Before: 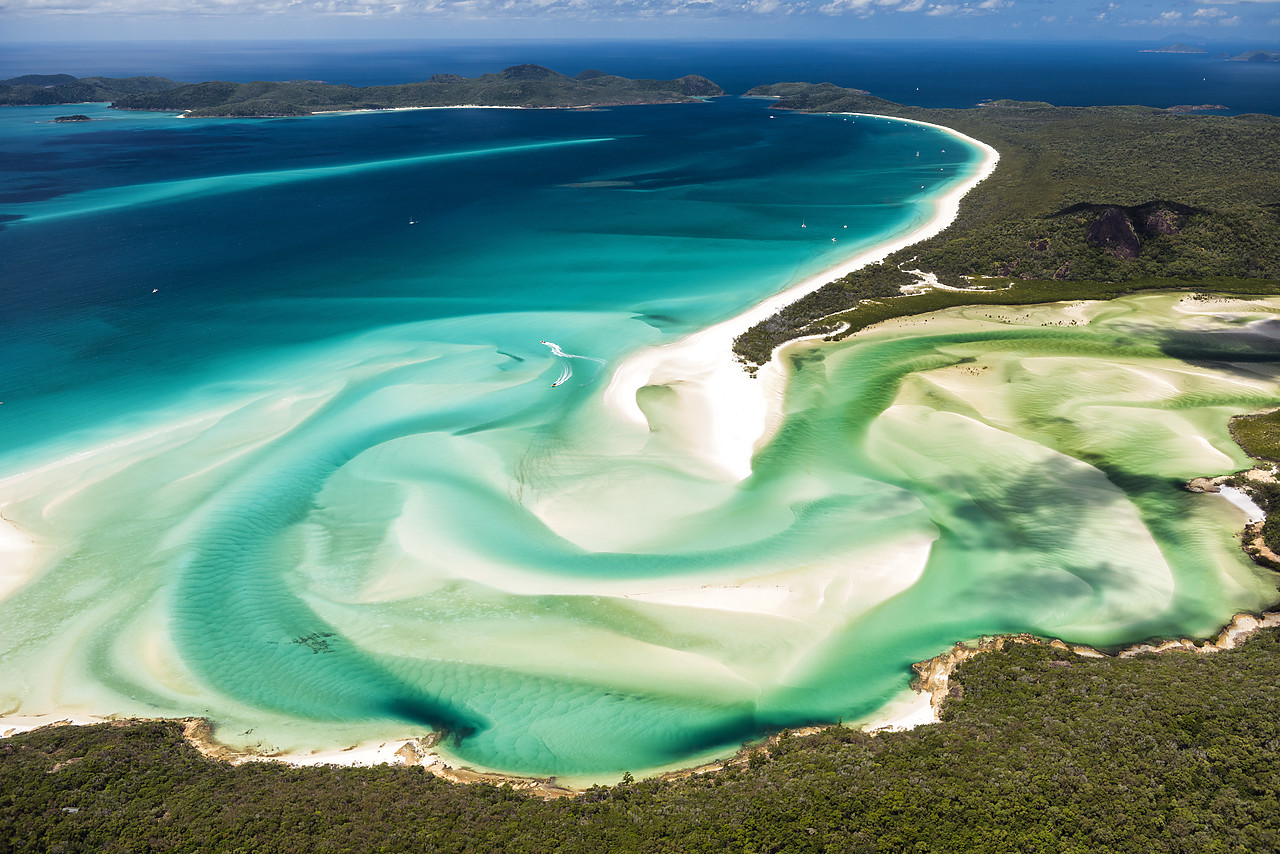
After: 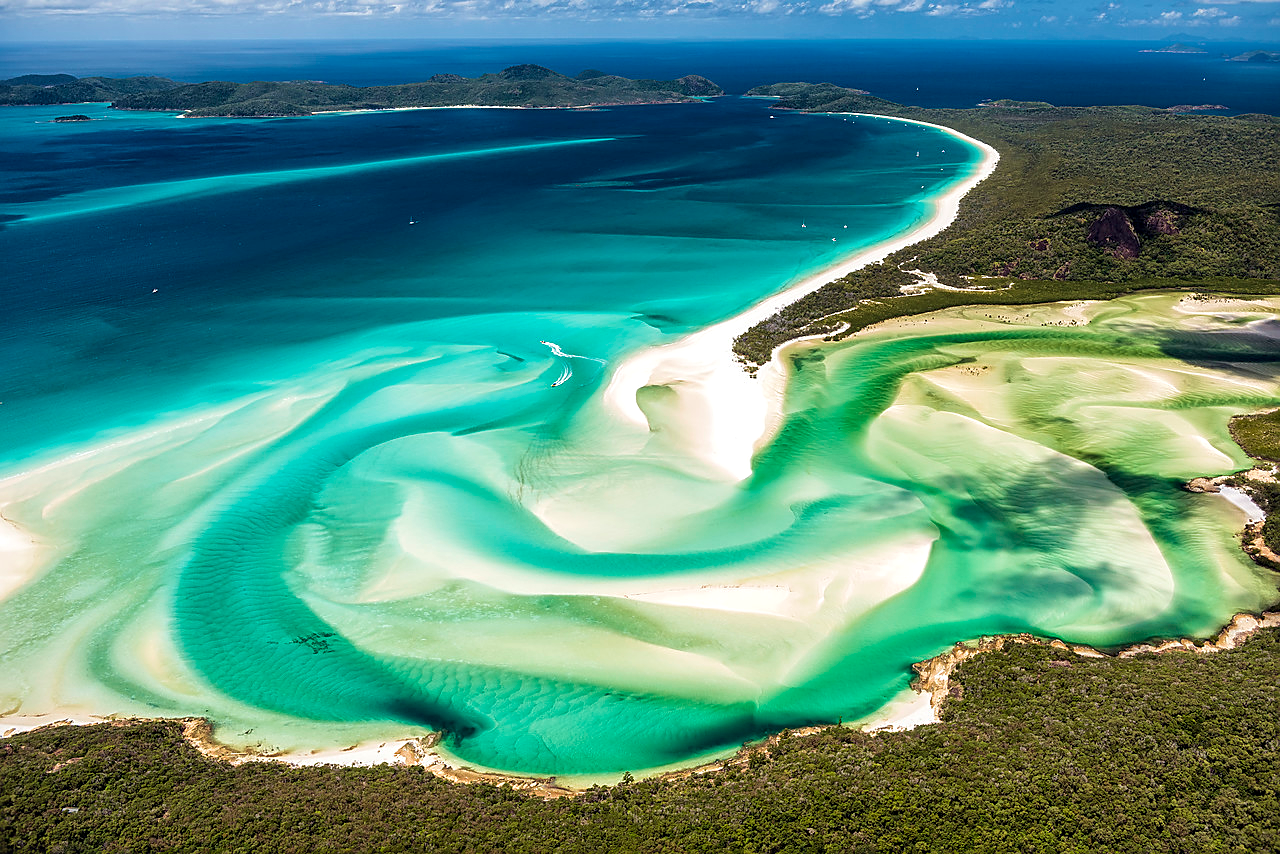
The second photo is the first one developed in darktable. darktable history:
velvia: strength 24.68%
sharpen: on, module defaults
local contrast: on, module defaults
